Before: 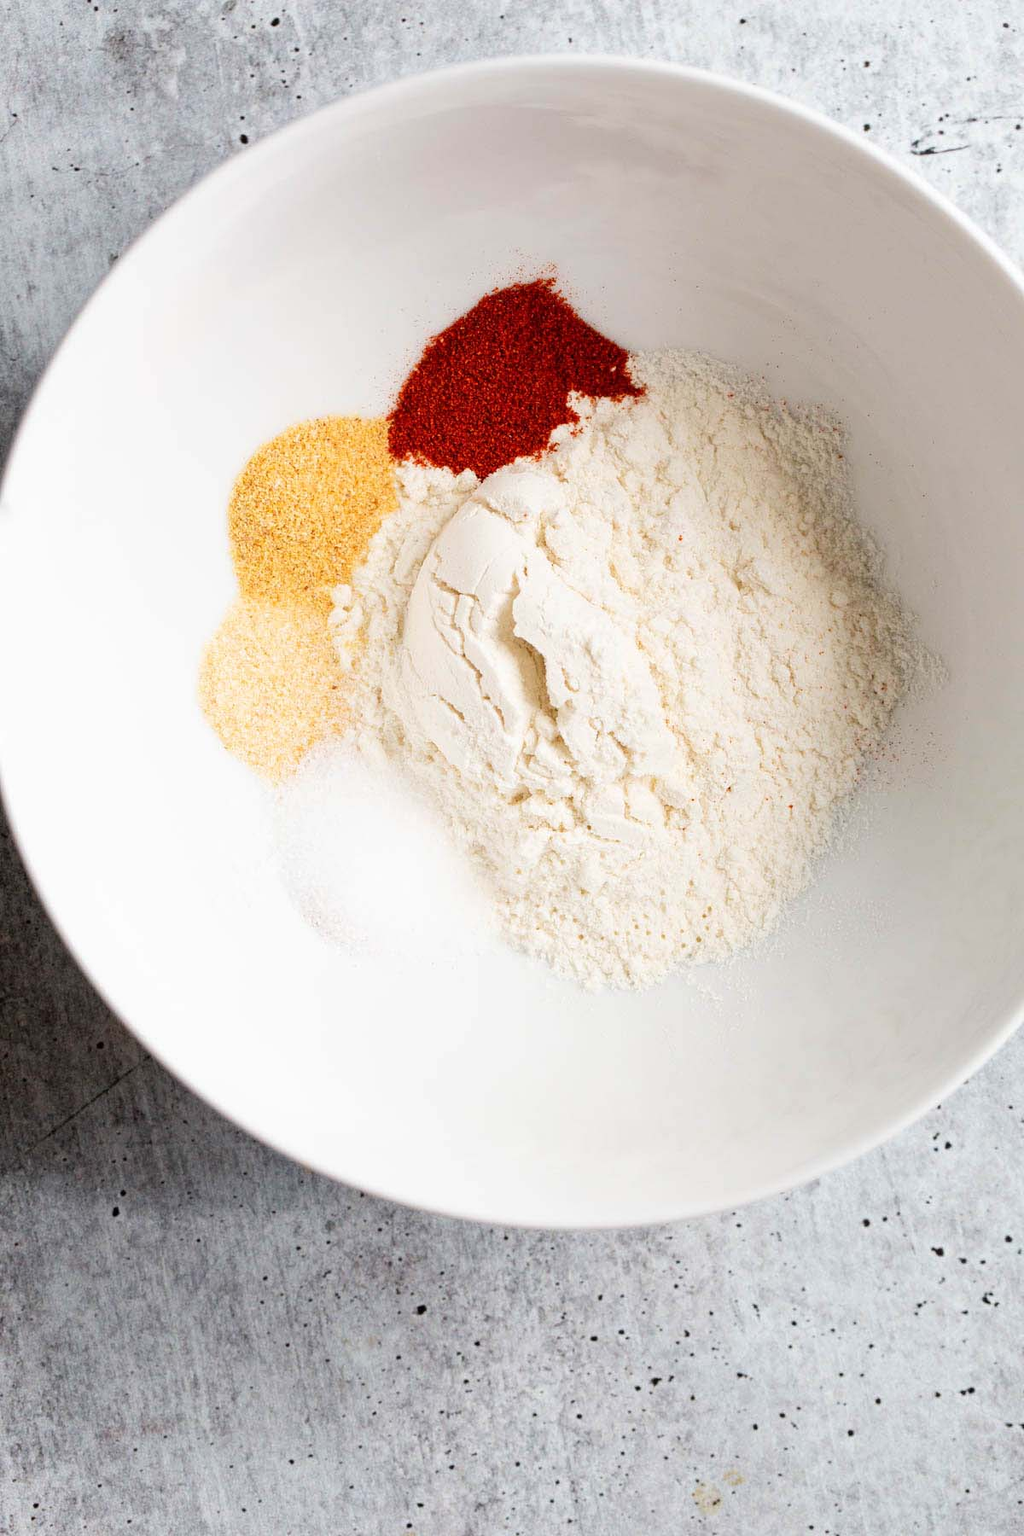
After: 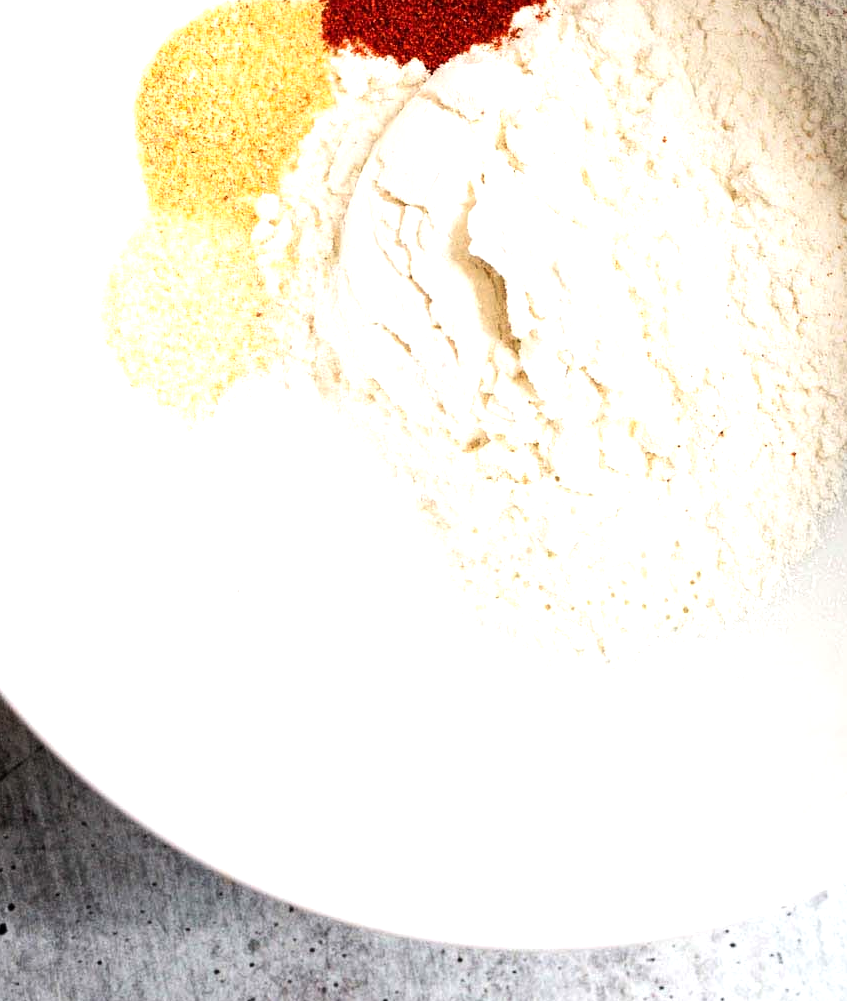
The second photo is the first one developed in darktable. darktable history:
tone equalizer: -8 EV -0.743 EV, -7 EV -0.696 EV, -6 EV -0.583 EV, -5 EV -0.382 EV, -3 EV 0.377 EV, -2 EV 0.6 EV, -1 EV 0.682 EV, +0 EV 0.727 EV, edges refinement/feathering 500, mask exposure compensation -1.57 EV, preserve details no
crop: left 11.116%, top 27.3%, right 18.258%, bottom 17.036%
